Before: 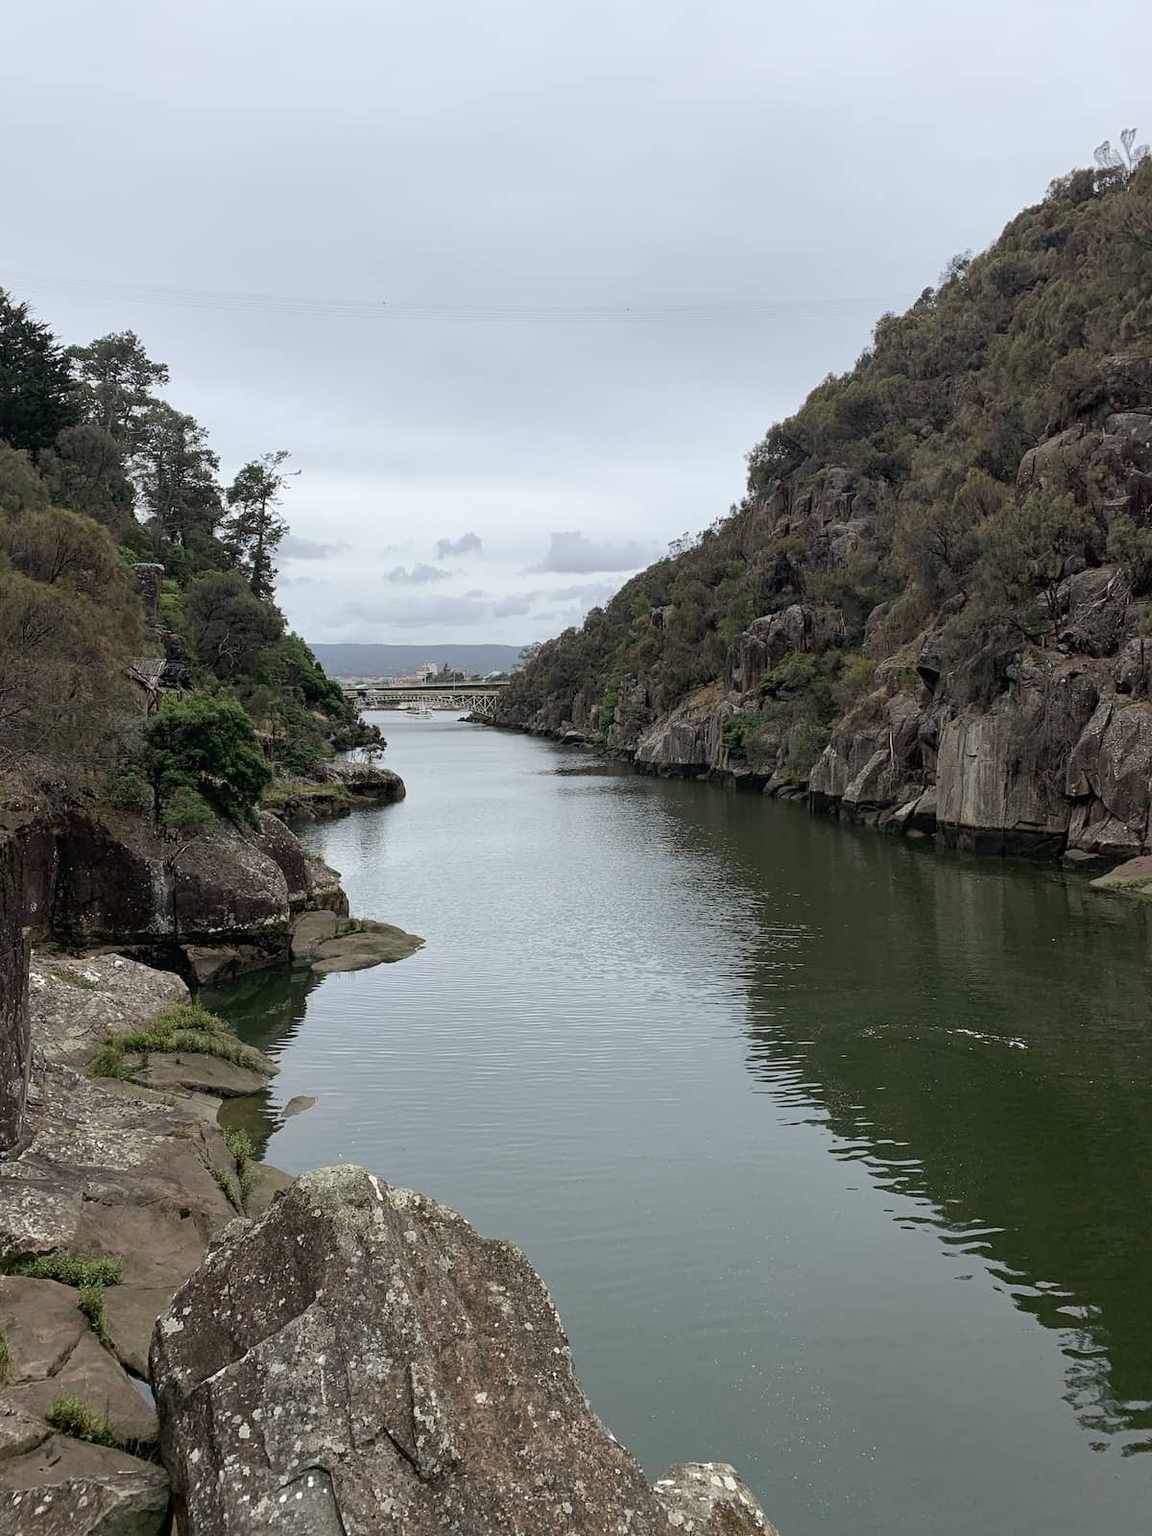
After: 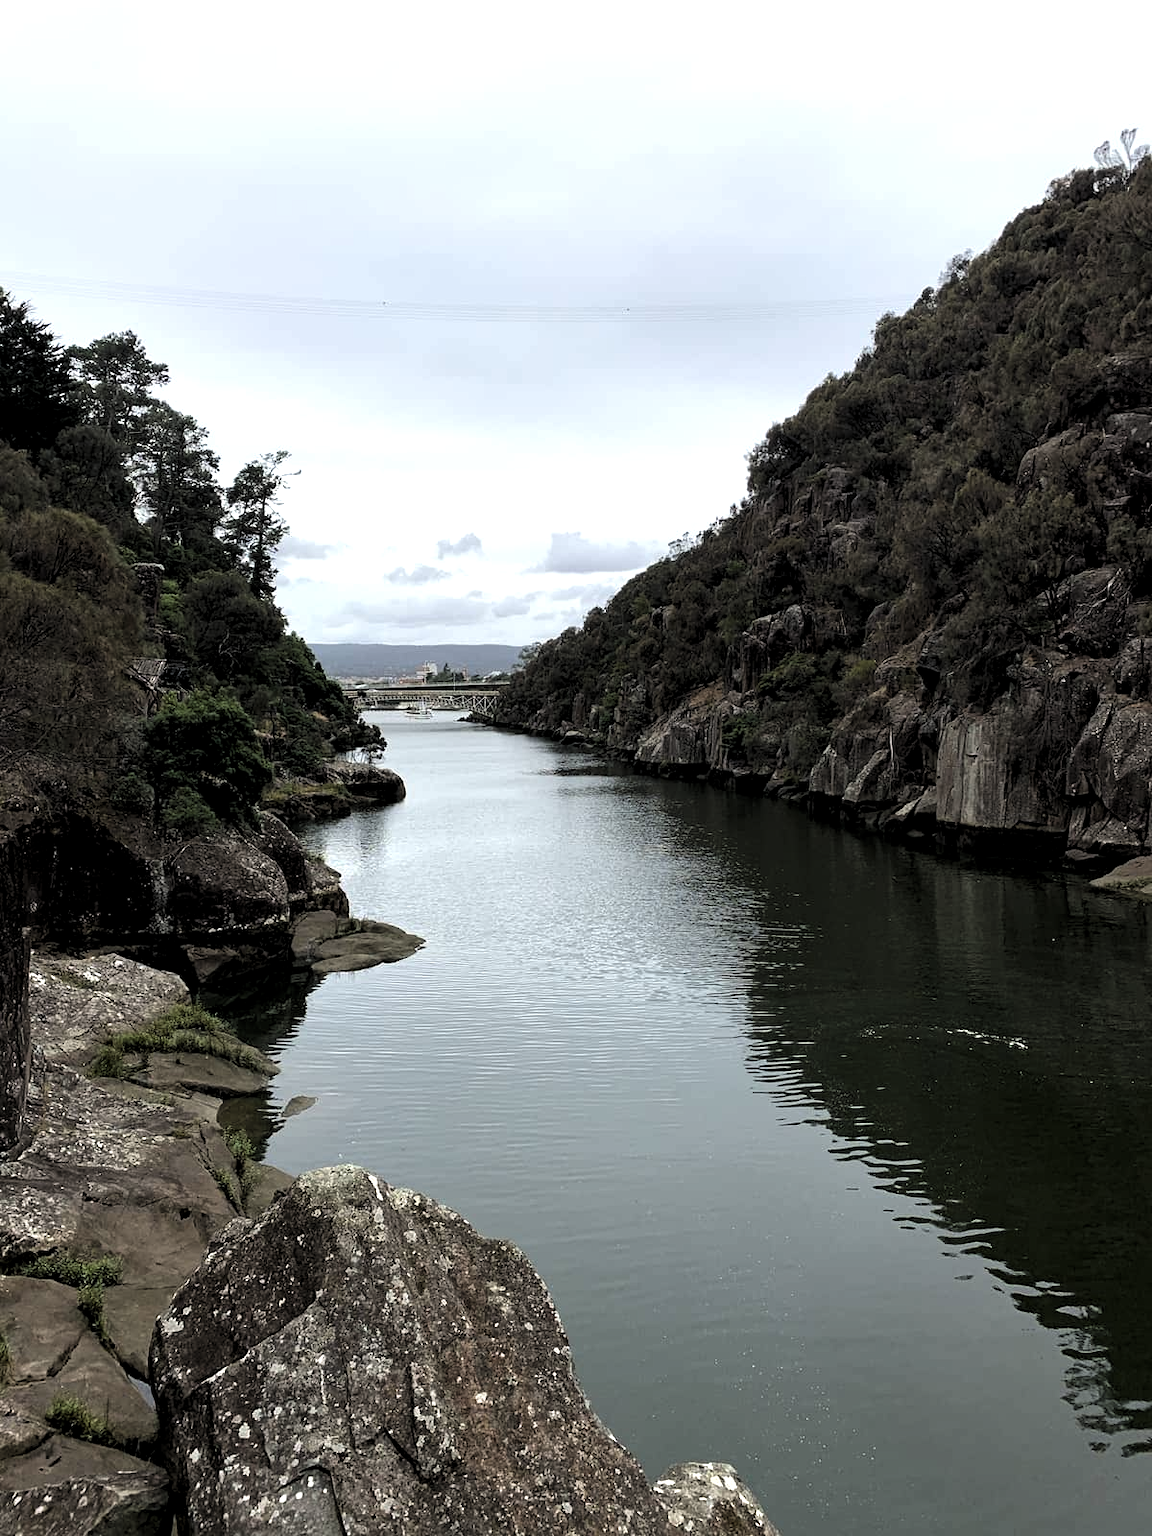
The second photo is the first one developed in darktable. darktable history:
levels: white 99.9%, levels [0.129, 0.519, 0.867]
